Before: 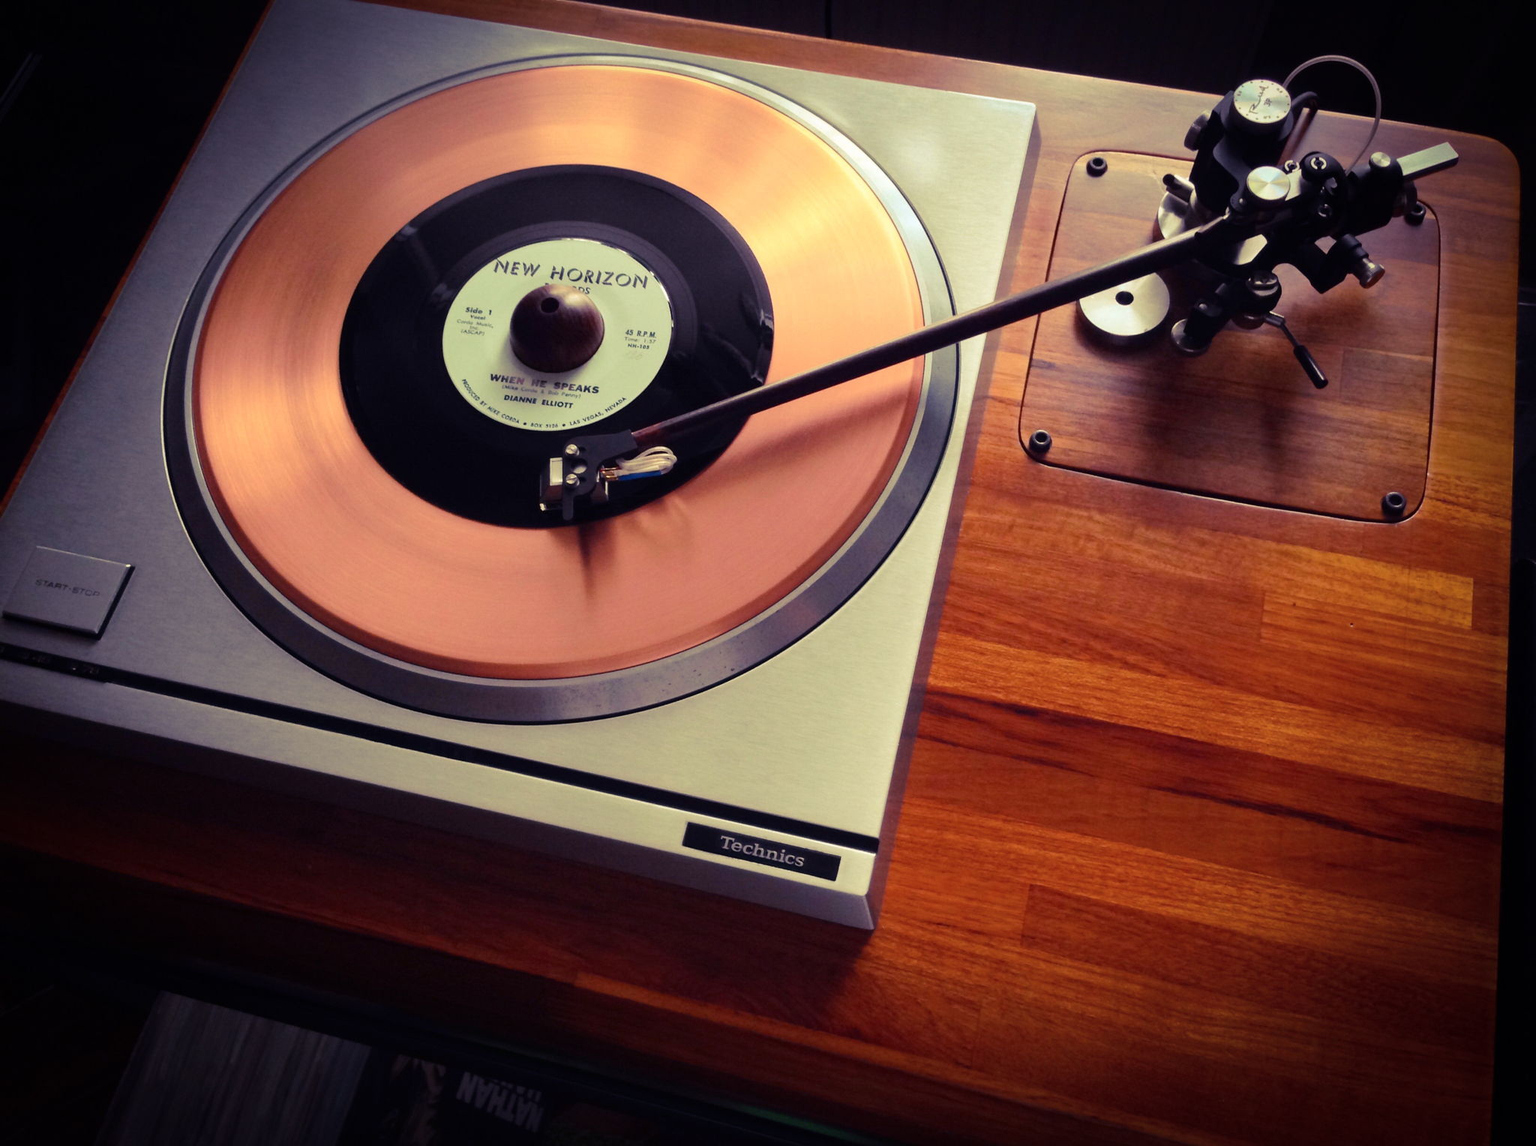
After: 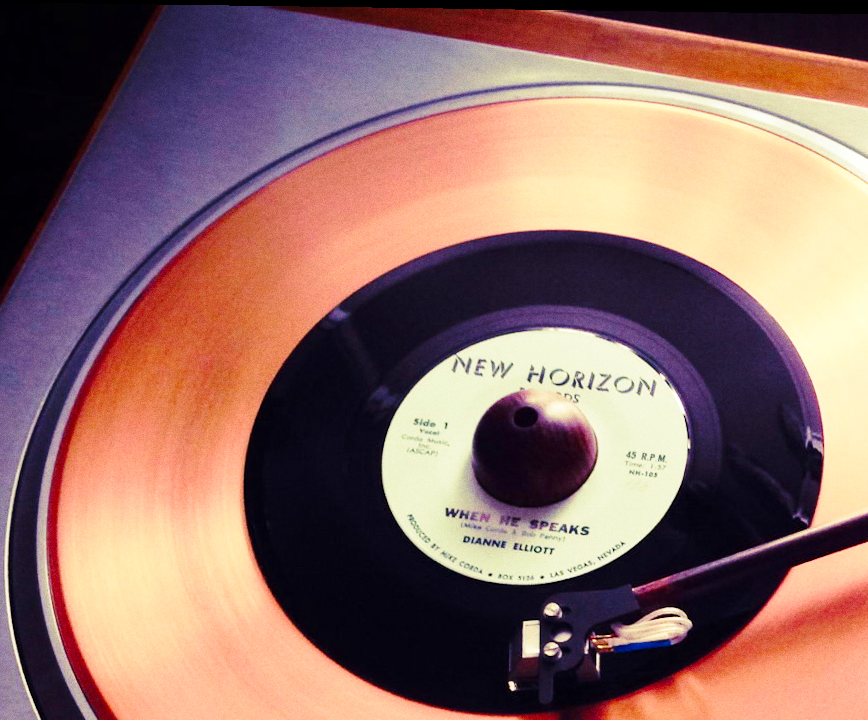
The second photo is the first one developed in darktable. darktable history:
velvia: on, module defaults
grain: coarseness 0.09 ISO
rotate and perspective: rotation 0.8°, automatic cropping off
contrast brightness saturation: saturation -0.05
crop and rotate: left 10.817%, top 0.062%, right 47.194%, bottom 53.626%
color balance rgb: perceptual saturation grading › global saturation 20%, perceptual saturation grading › highlights -25%, perceptual saturation grading › shadows 25%
base curve: curves: ch0 [(0, 0) (0.032, 0.037) (0.105, 0.228) (0.435, 0.76) (0.856, 0.983) (1, 1)], preserve colors none
